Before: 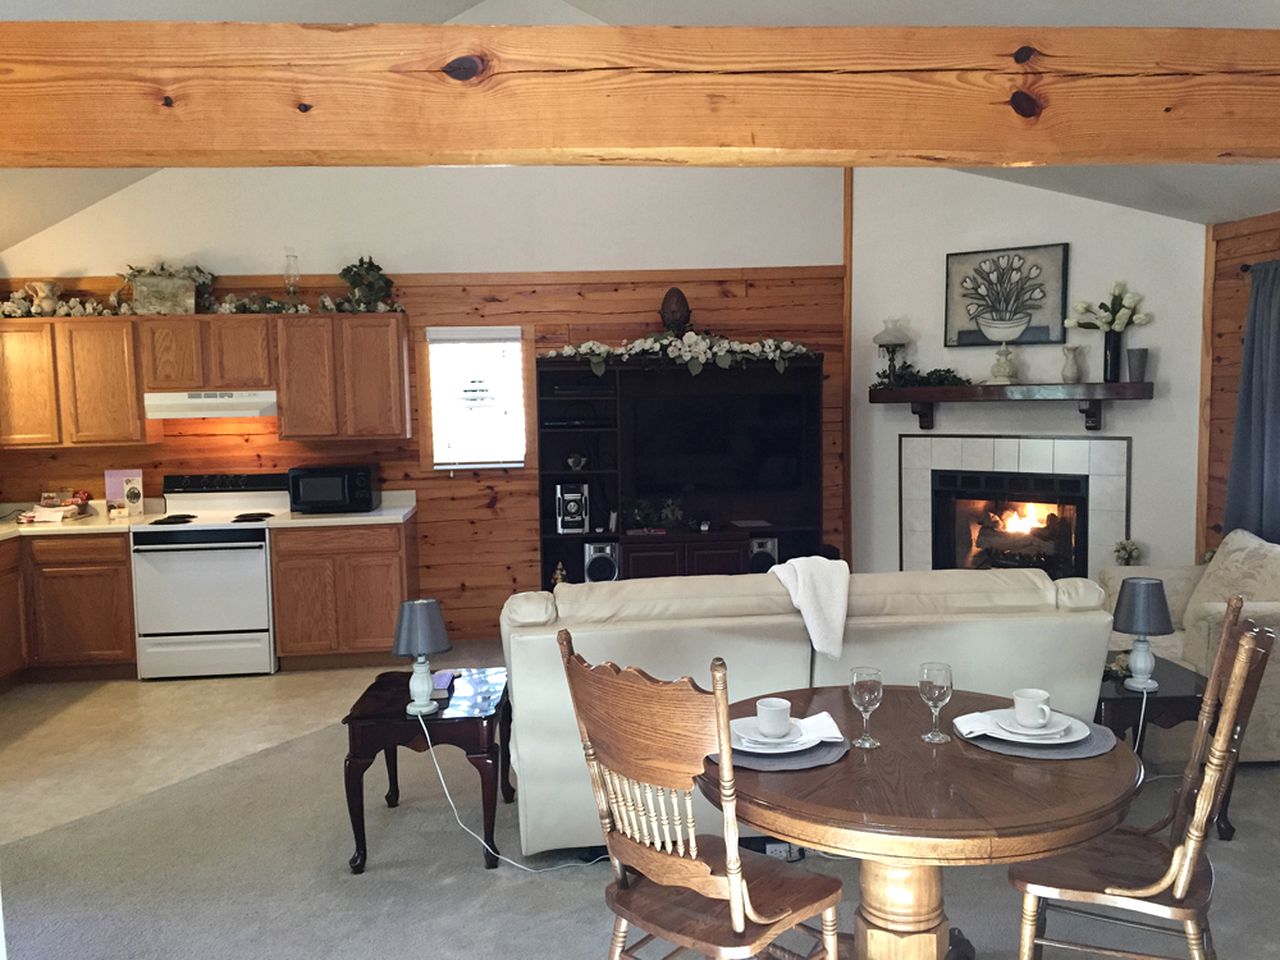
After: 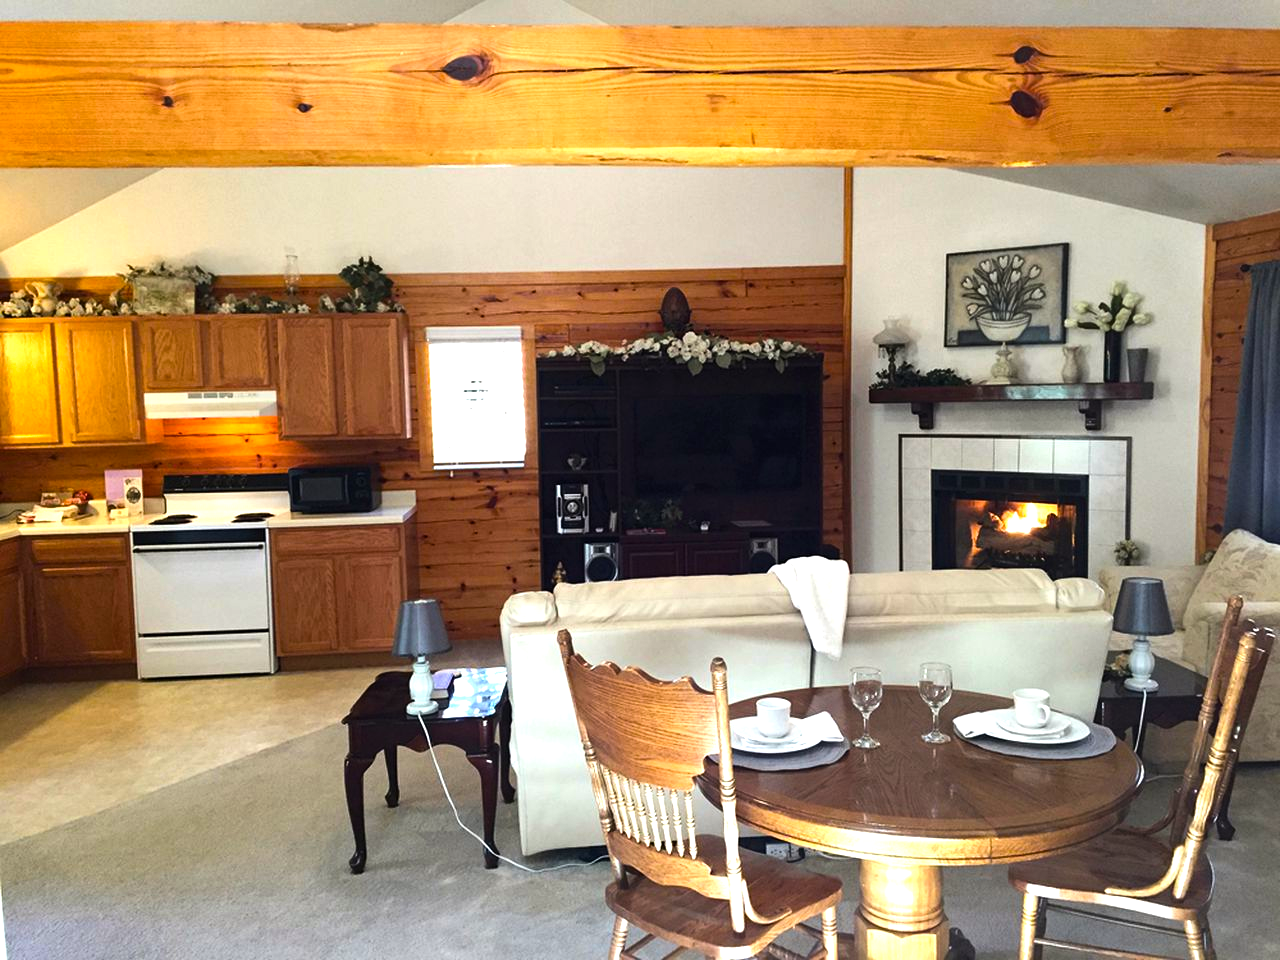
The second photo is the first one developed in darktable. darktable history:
color balance rgb: power › chroma 0.262%, power › hue 60.31°, perceptual saturation grading › global saturation 30.323%, perceptual brilliance grading › highlights 8.725%, perceptual brilliance grading › mid-tones 2.925%, perceptual brilliance grading › shadows 2.337%, global vibrance 20%
tone equalizer: -8 EV -0.412 EV, -7 EV -0.378 EV, -6 EV -0.364 EV, -5 EV -0.205 EV, -3 EV 0.189 EV, -2 EV 0.356 EV, -1 EV 0.377 EV, +0 EV 0.432 EV, edges refinement/feathering 500, mask exposure compensation -1.57 EV, preserve details no
